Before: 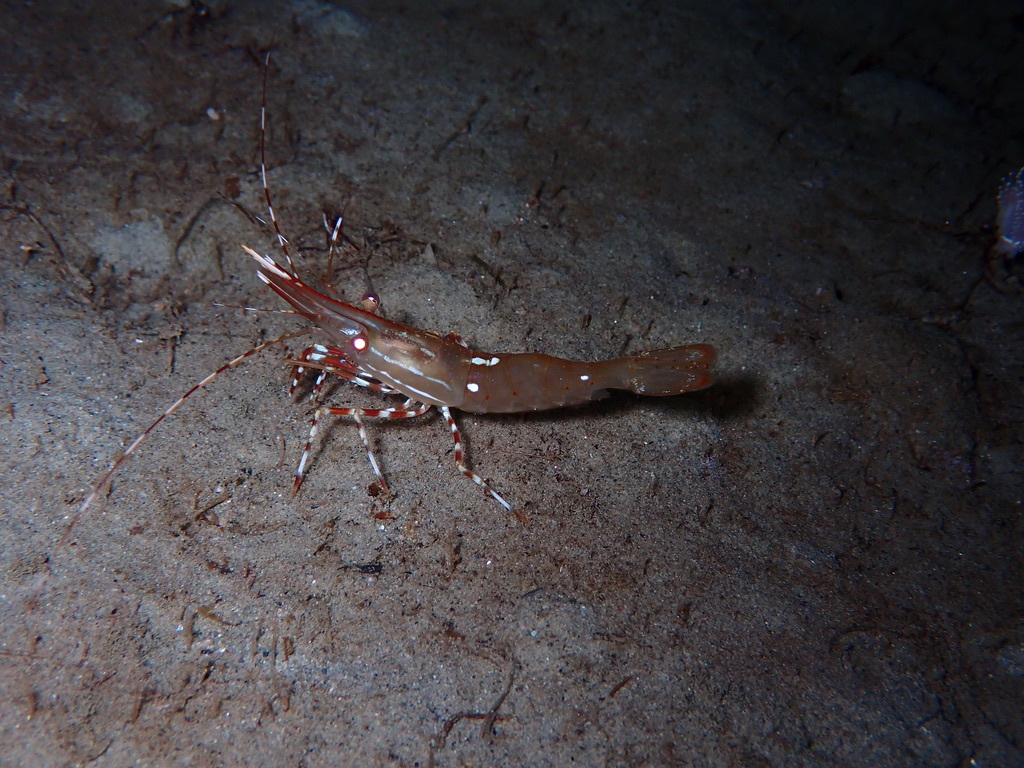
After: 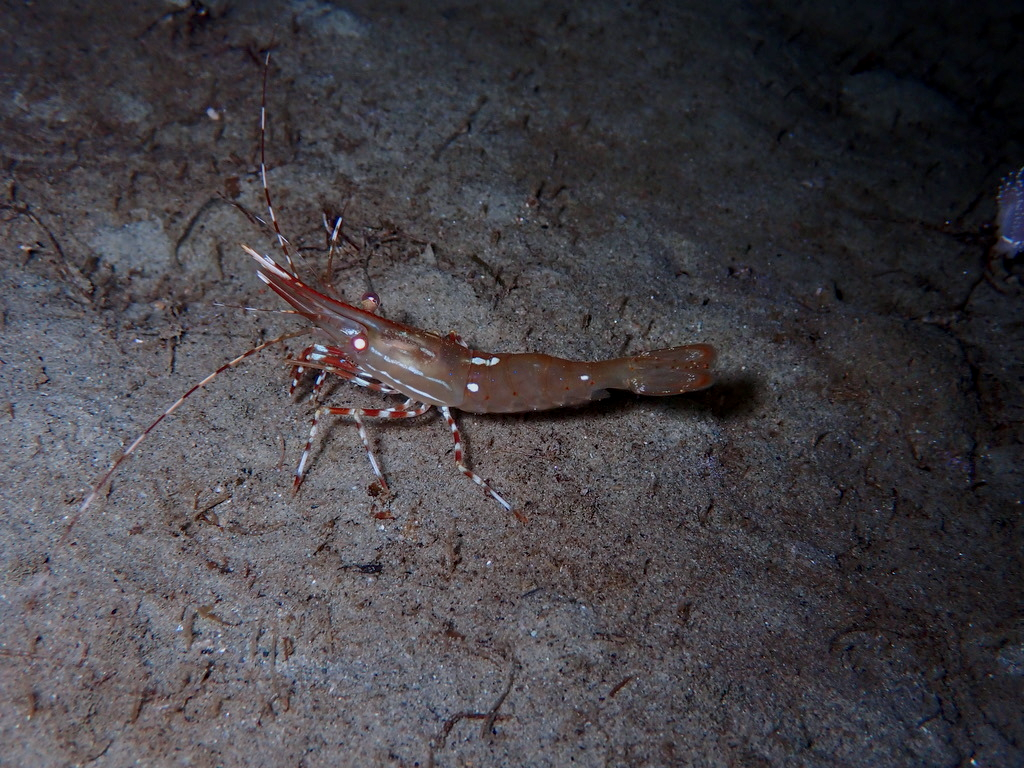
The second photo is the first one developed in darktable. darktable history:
white balance: red 0.983, blue 1.036
tone equalizer: -8 EV 0.25 EV, -7 EV 0.417 EV, -6 EV 0.417 EV, -5 EV 0.25 EV, -3 EV -0.25 EV, -2 EV -0.417 EV, -1 EV -0.417 EV, +0 EV -0.25 EV, edges refinement/feathering 500, mask exposure compensation -1.57 EV, preserve details guided filter
local contrast: on, module defaults
